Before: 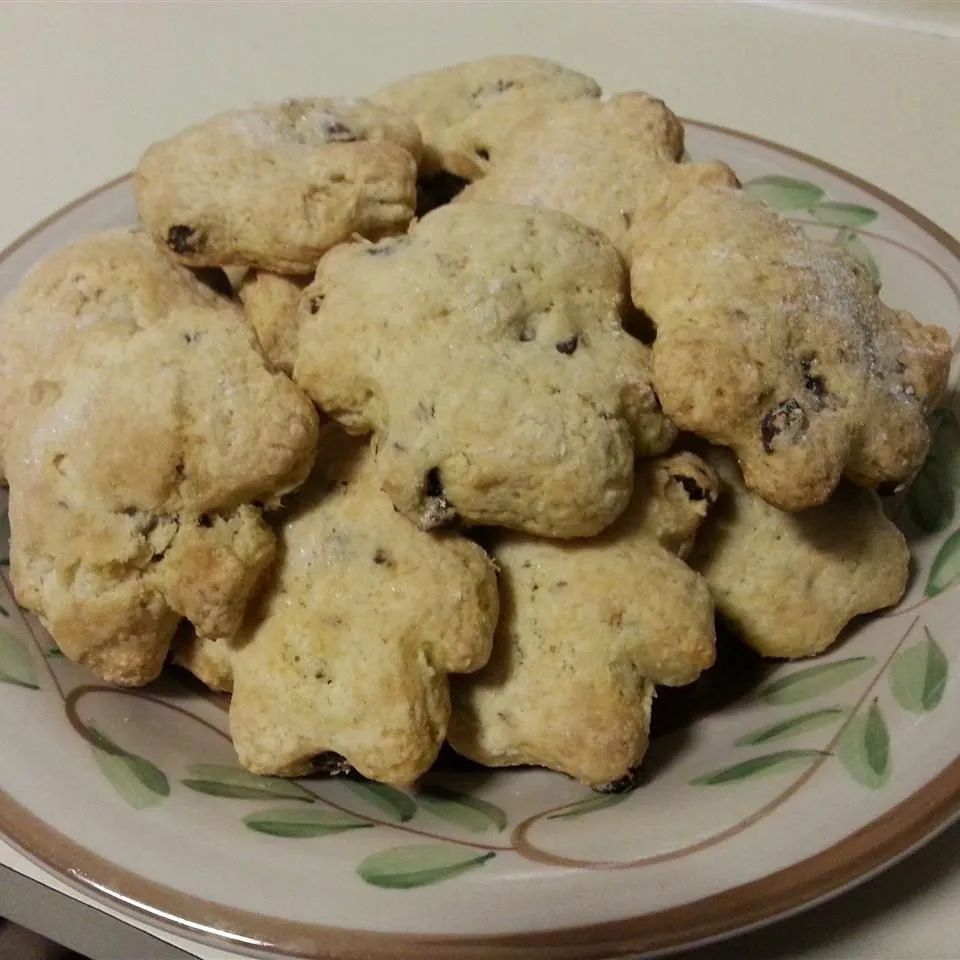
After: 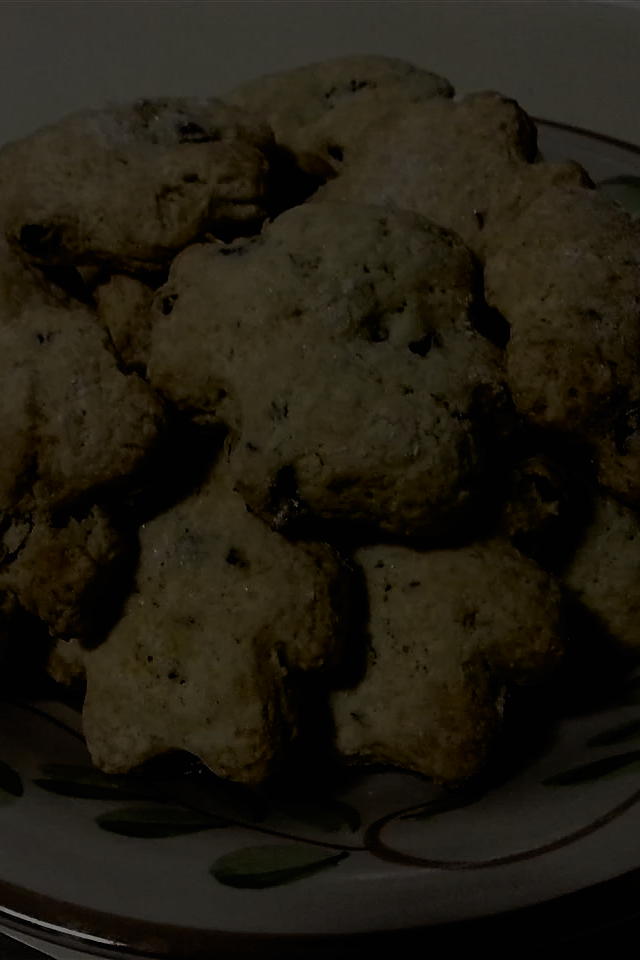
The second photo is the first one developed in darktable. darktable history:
filmic rgb: black relative exposure -4.01 EV, white relative exposure 2.99 EV, hardness 3.02, contrast 1.402
tone curve: curves: ch0 [(0, 0) (0.003, 0.006) (0.011, 0.01) (0.025, 0.017) (0.044, 0.029) (0.069, 0.043) (0.1, 0.064) (0.136, 0.091) (0.177, 0.128) (0.224, 0.162) (0.277, 0.206) (0.335, 0.258) (0.399, 0.324) (0.468, 0.404) (0.543, 0.499) (0.623, 0.595) (0.709, 0.693) (0.801, 0.786) (0.898, 0.883) (1, 1)], color space Lab, independent channels, preserve colors none
crop: left 15.404%, right 17.907%
exposure: exposure -2.359 EV, compensate exposure bias true, compensate highlight preservation false
sharpen: radius 1.814, amount 0.406, threshold 1.369
